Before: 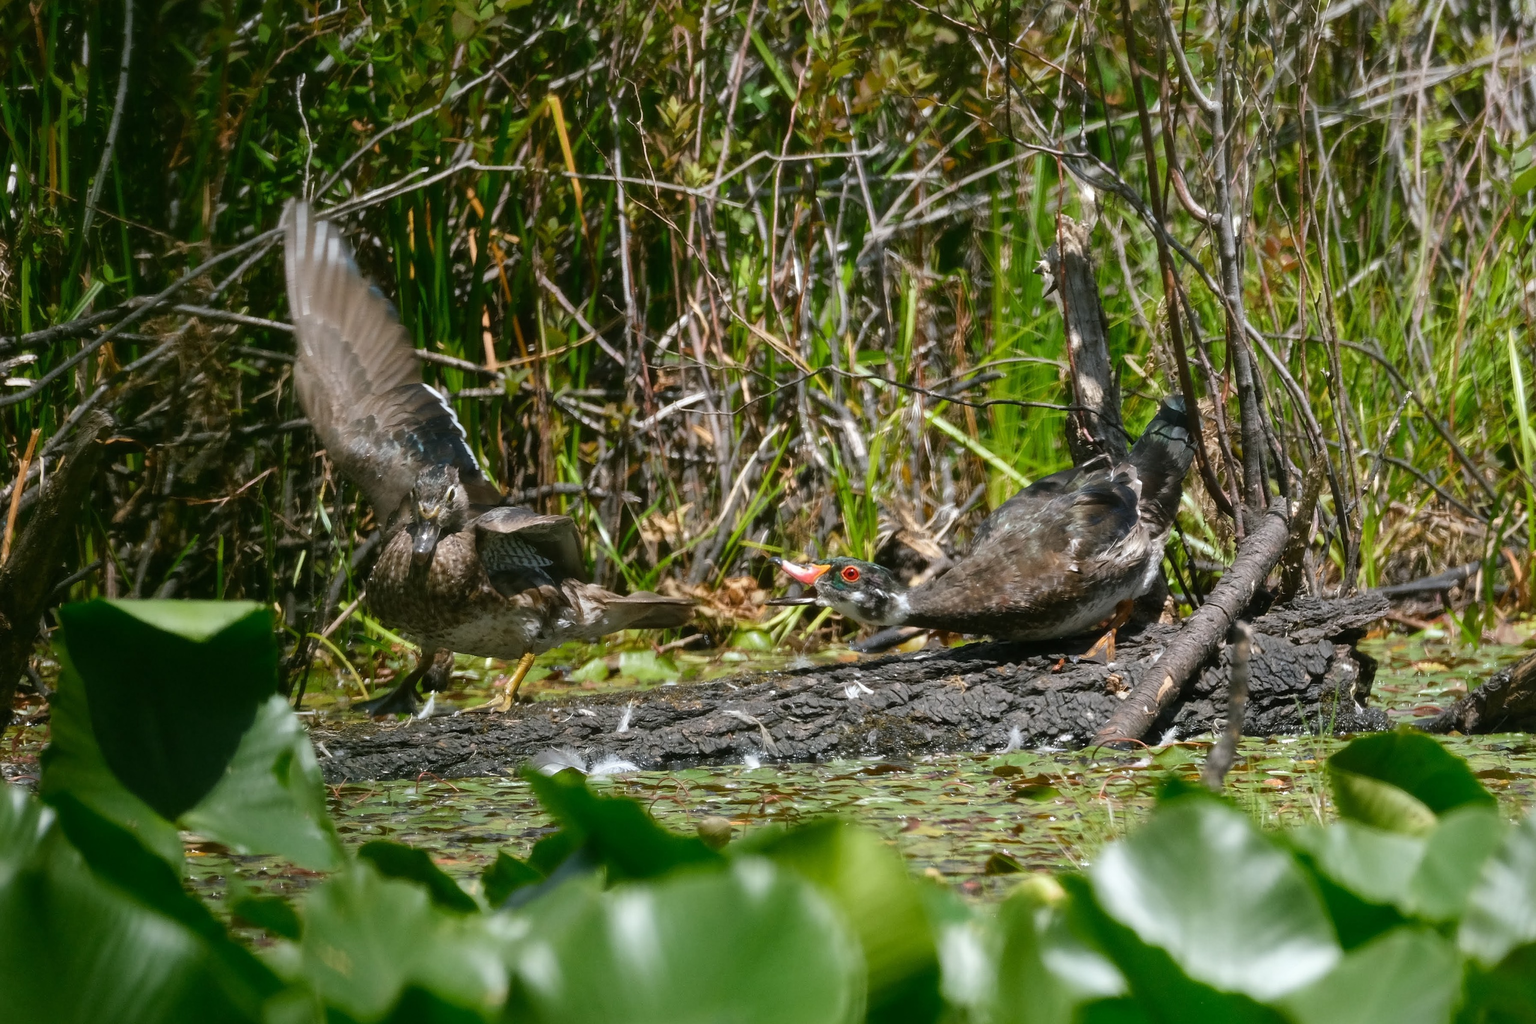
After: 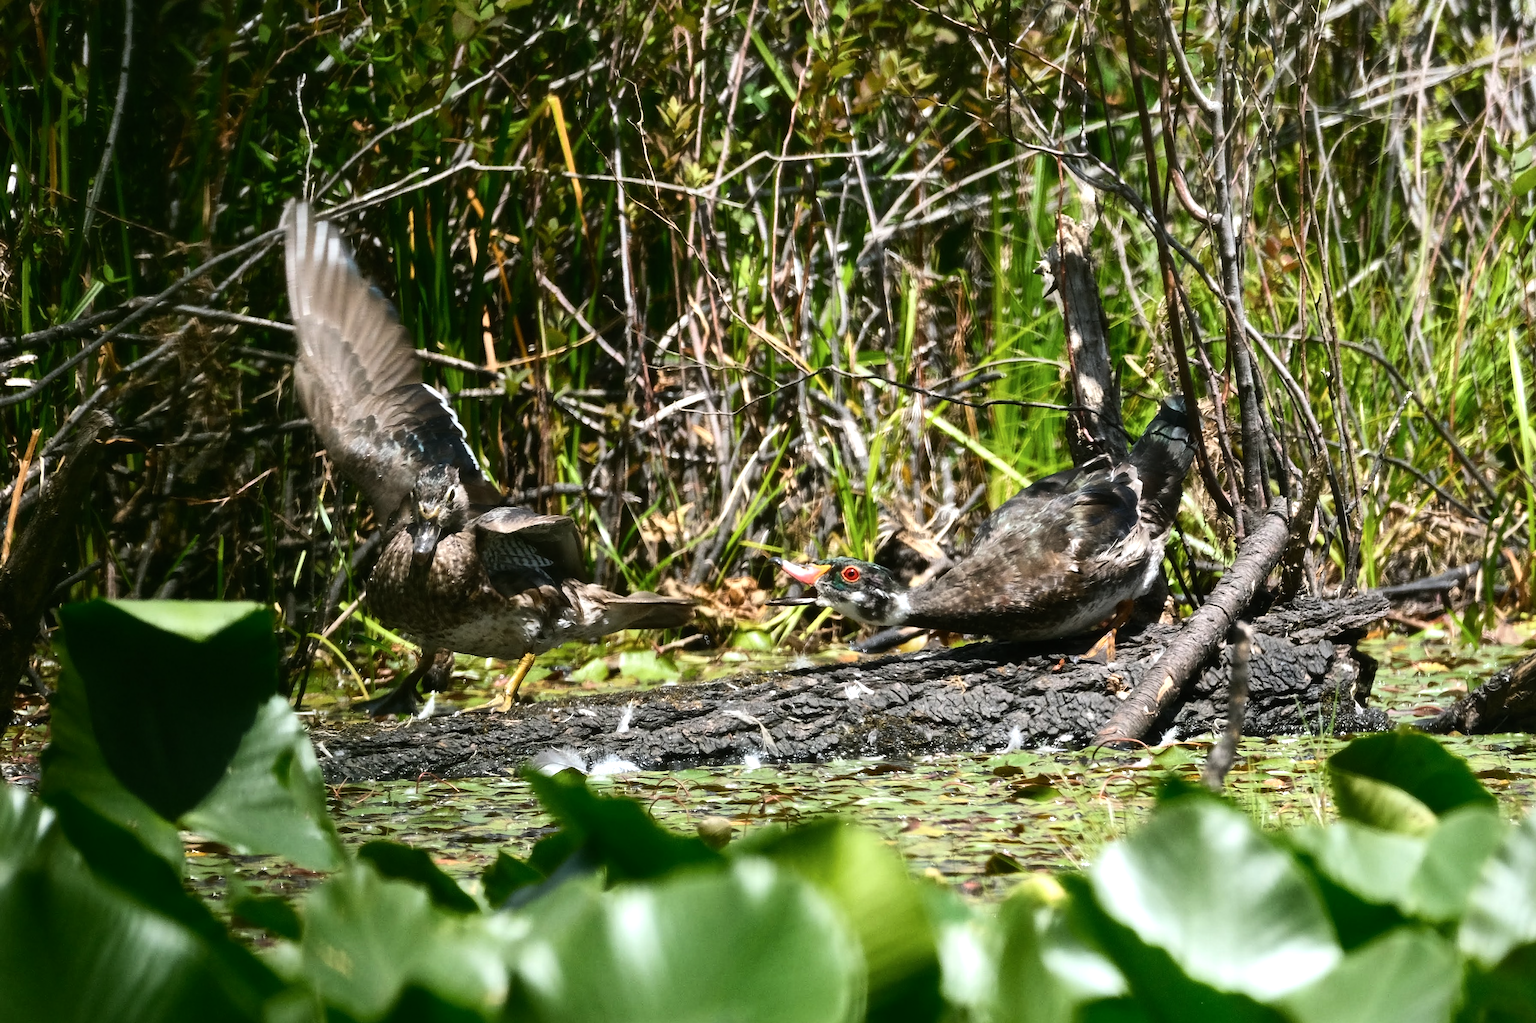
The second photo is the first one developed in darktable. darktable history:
tone equalizer: -8 EV -0.715 EV, -7 EV -0.706 EV, -6 EV -0.573 EV, -5 EV -0.377 EV, -3 EV 0.371 EV, -2 EV 0.6 EV, -1 EV 0.681 EV, +0 EV 0.758 EV, edges refinement/feathering 500, mask exposure compensation -1.57 EV, preserve details no
contrast brightness saturation: contrast 0.145, brightness 0.05
